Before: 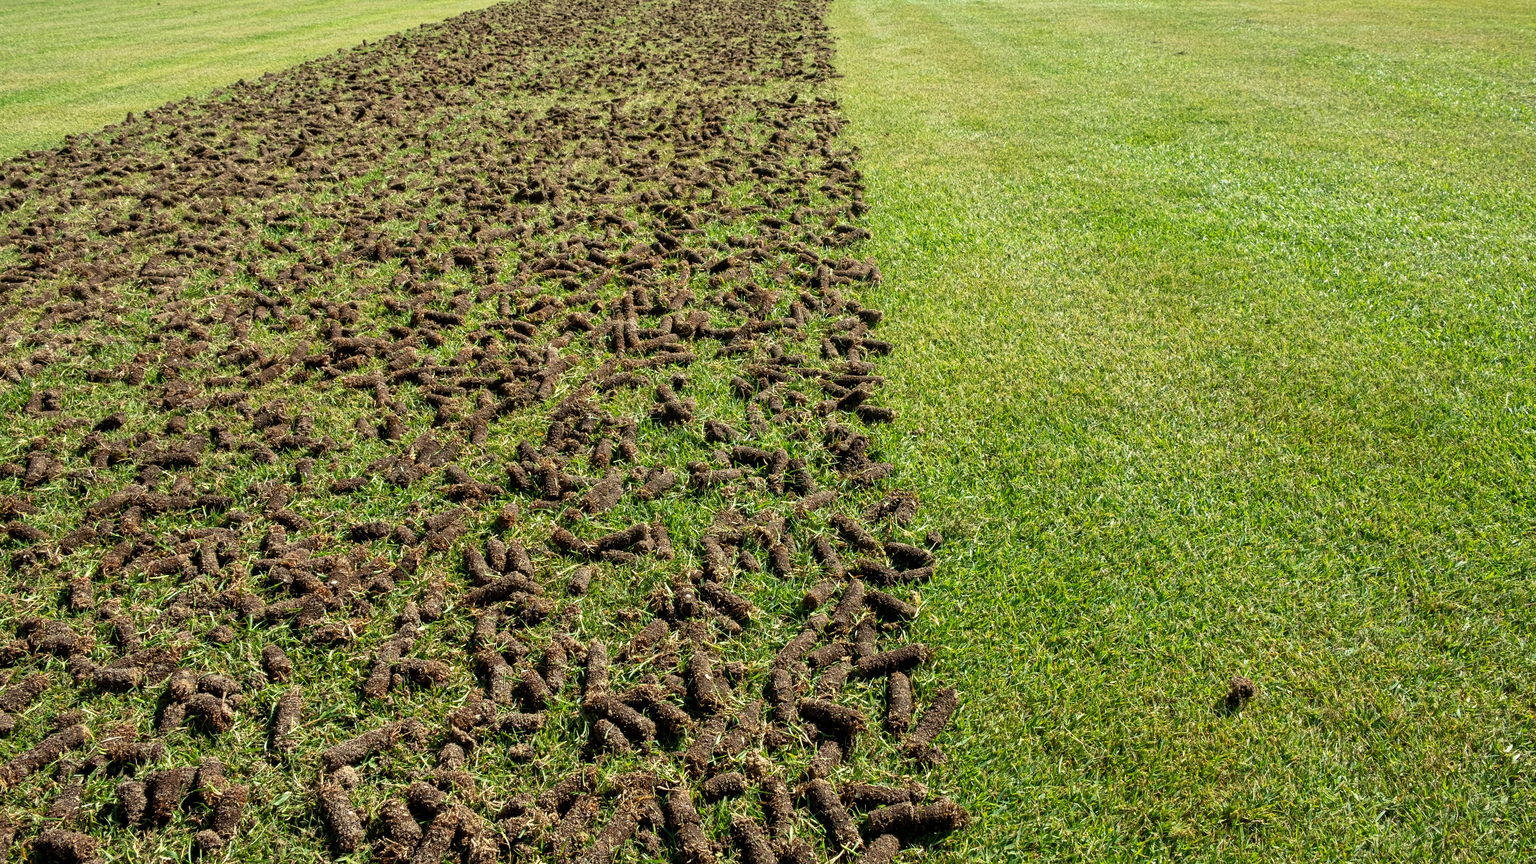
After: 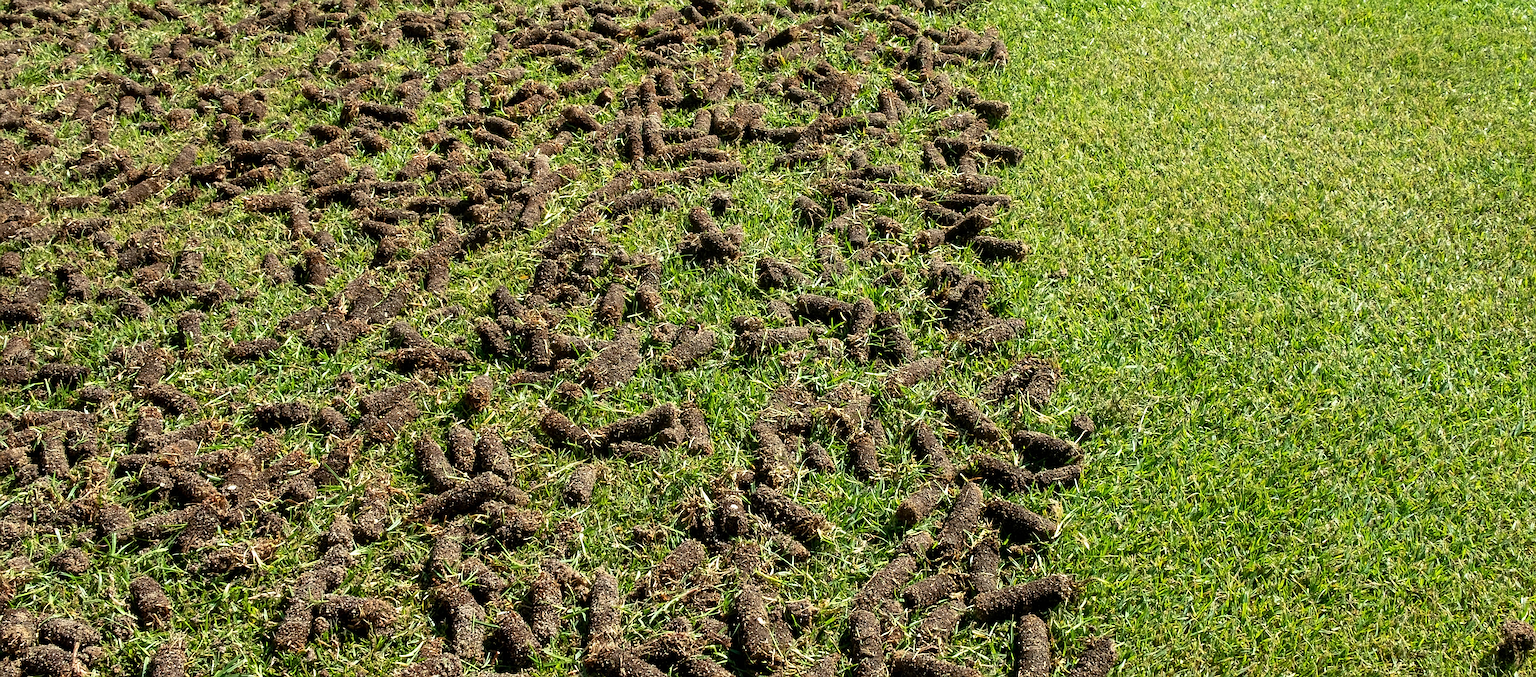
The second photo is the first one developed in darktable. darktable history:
crop: left 11.123%, top 27.61%, right 18.3%, bottom 17.034%
sharpen: on, module defaults
